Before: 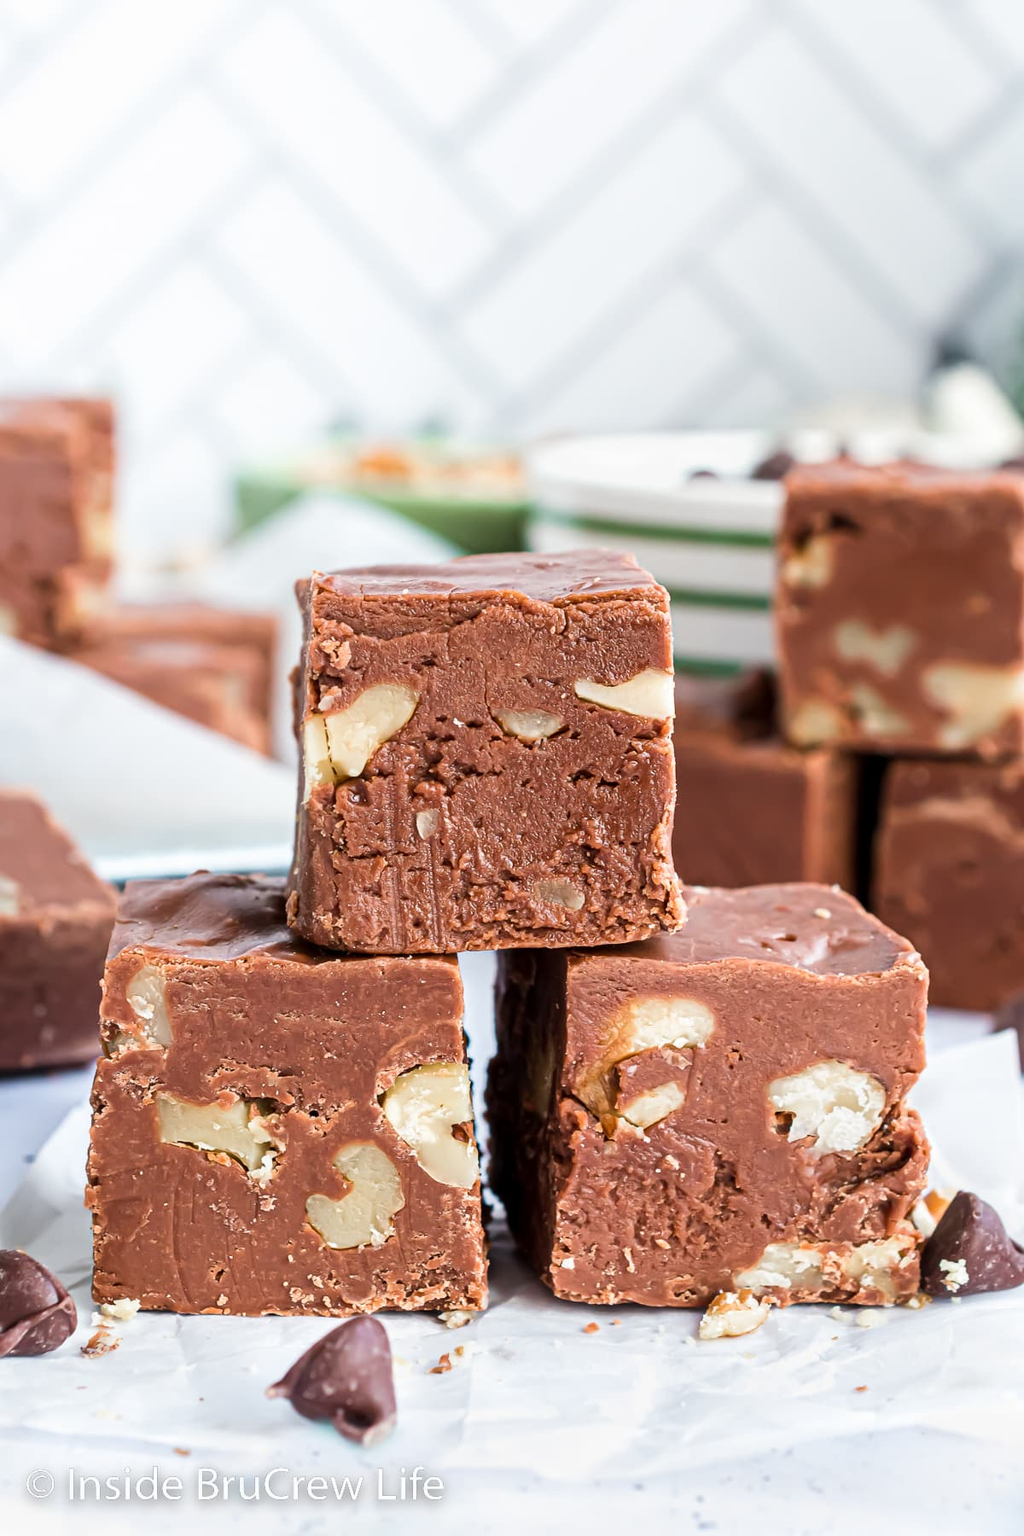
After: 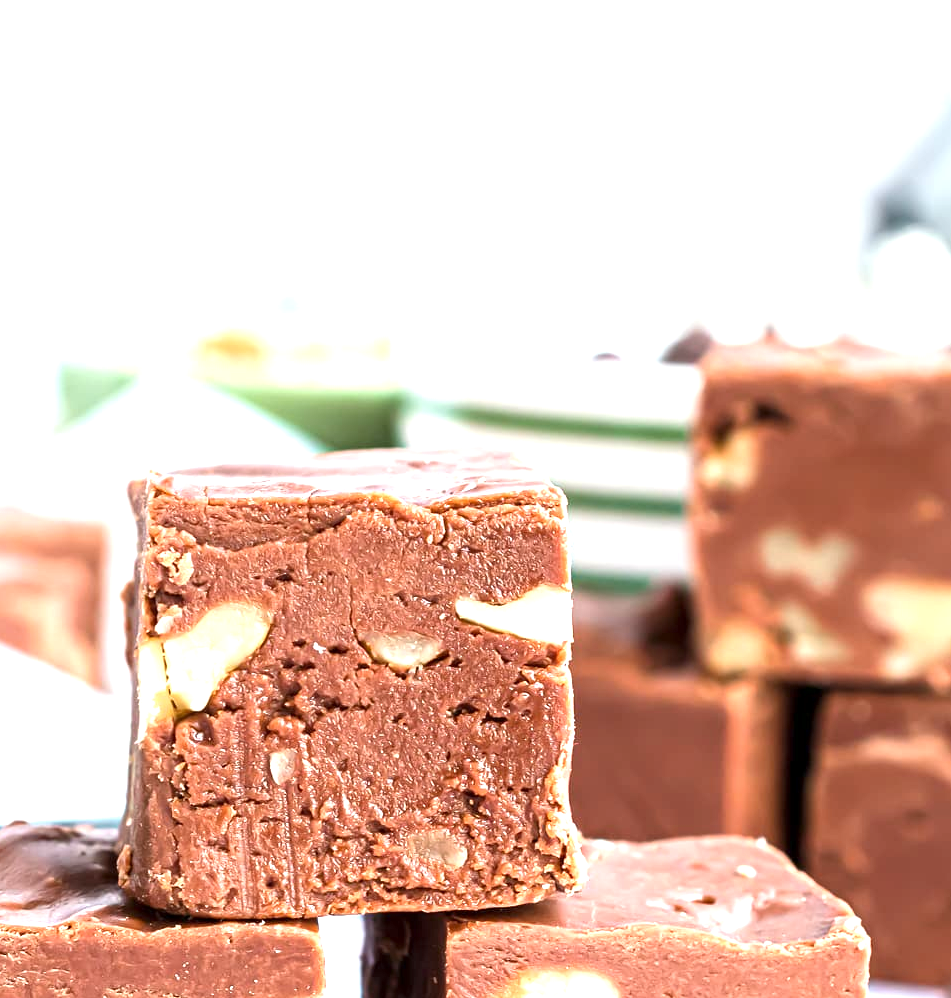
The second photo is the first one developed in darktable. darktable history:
exposure: exposure 0.992 EV, compensate highlight preservation false
crop: left 18.246%, top 11.089%, right 2.454%, bottom 33.432%
